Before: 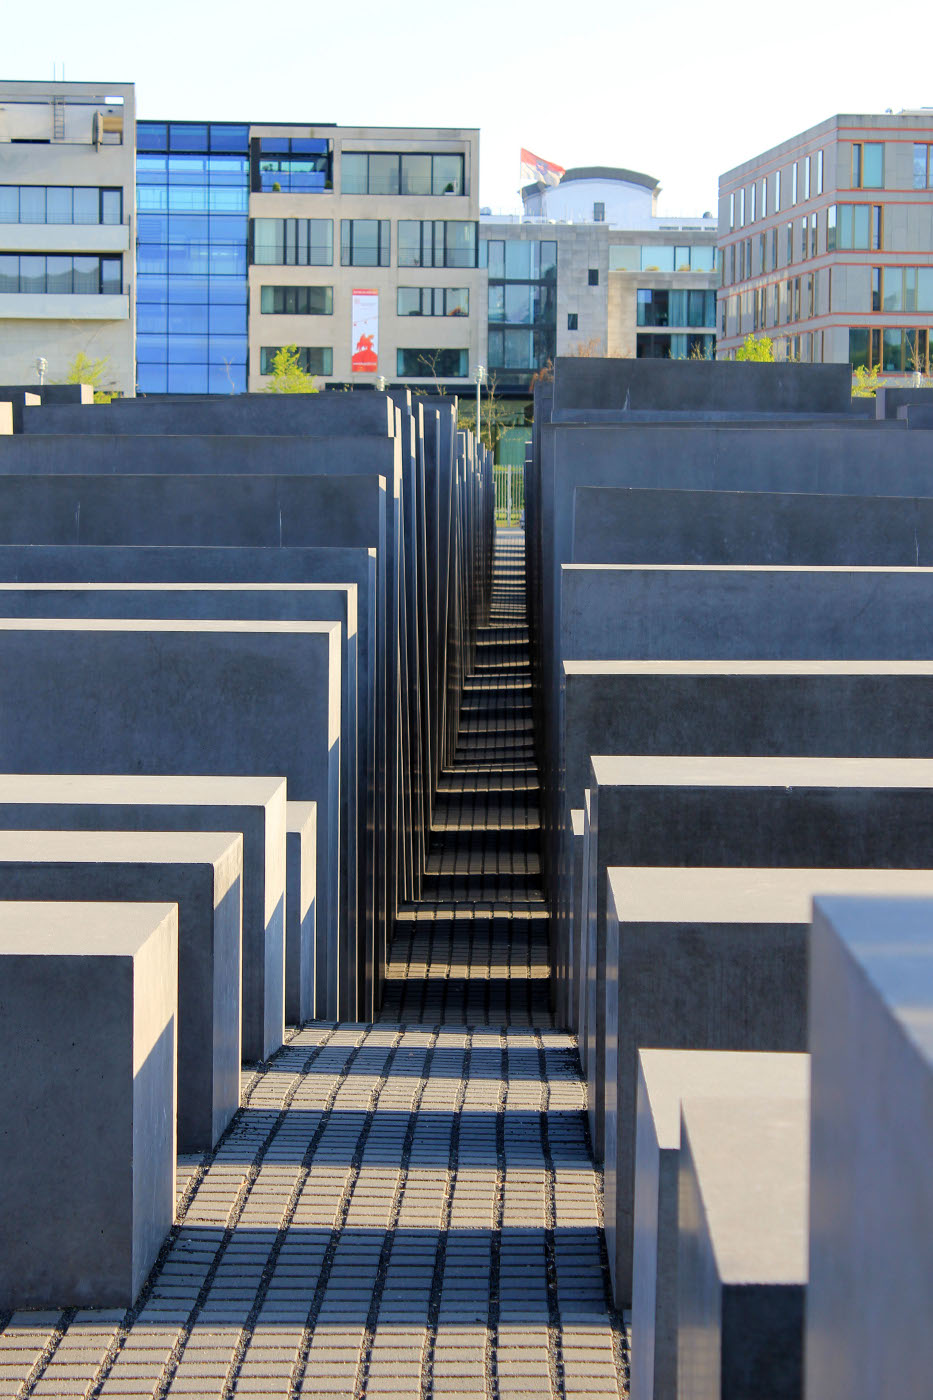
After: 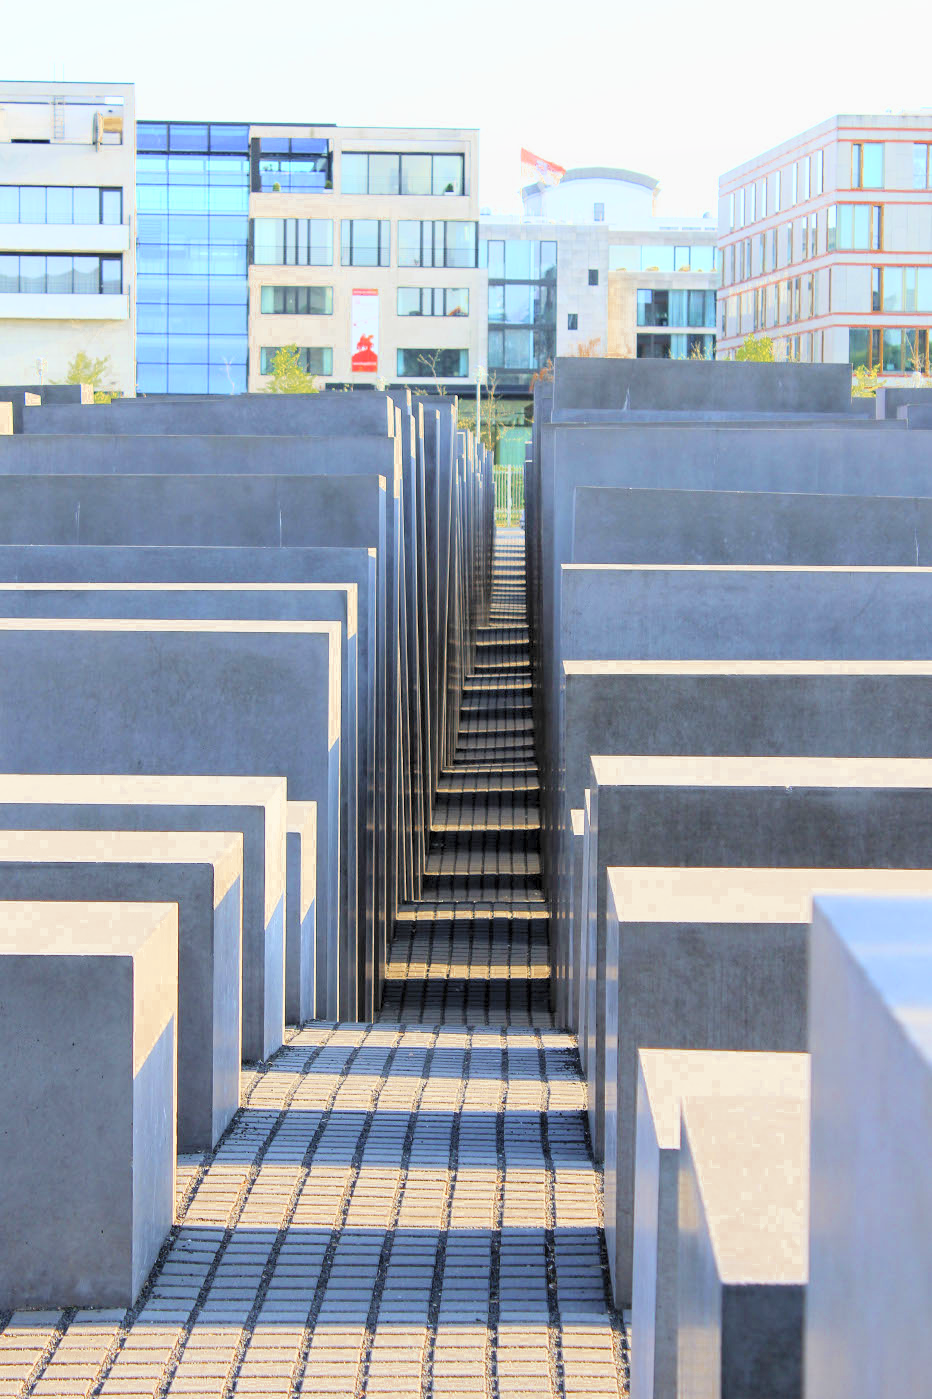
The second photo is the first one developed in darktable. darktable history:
color zones: curves: ch0 [(0.11, 0.396) (0.195, 0.36) (0.25, 0.5) (0.303, 0.412) (0.357, 0.544) (0.75, 0.5) (0.967, 0.328)]; ch1 [(0, 0.468) (0.112, 0.512) (0.202, 0.6) (0.25, 0.5) (0.307, 0.352) (0.357, 0.544) (0.75, 0.5) (0.963, 0.524)]
base curve: curves: ch0 [(0, 0) (0.088, 0.125) (0.176, 0.251) (0.354, 0.501) (0.613, 0.749) (1, 0.877)]
shadows and highlights: shadows -0.074, highlights 38.6
contrast brightness saturation: brightness 0.286
